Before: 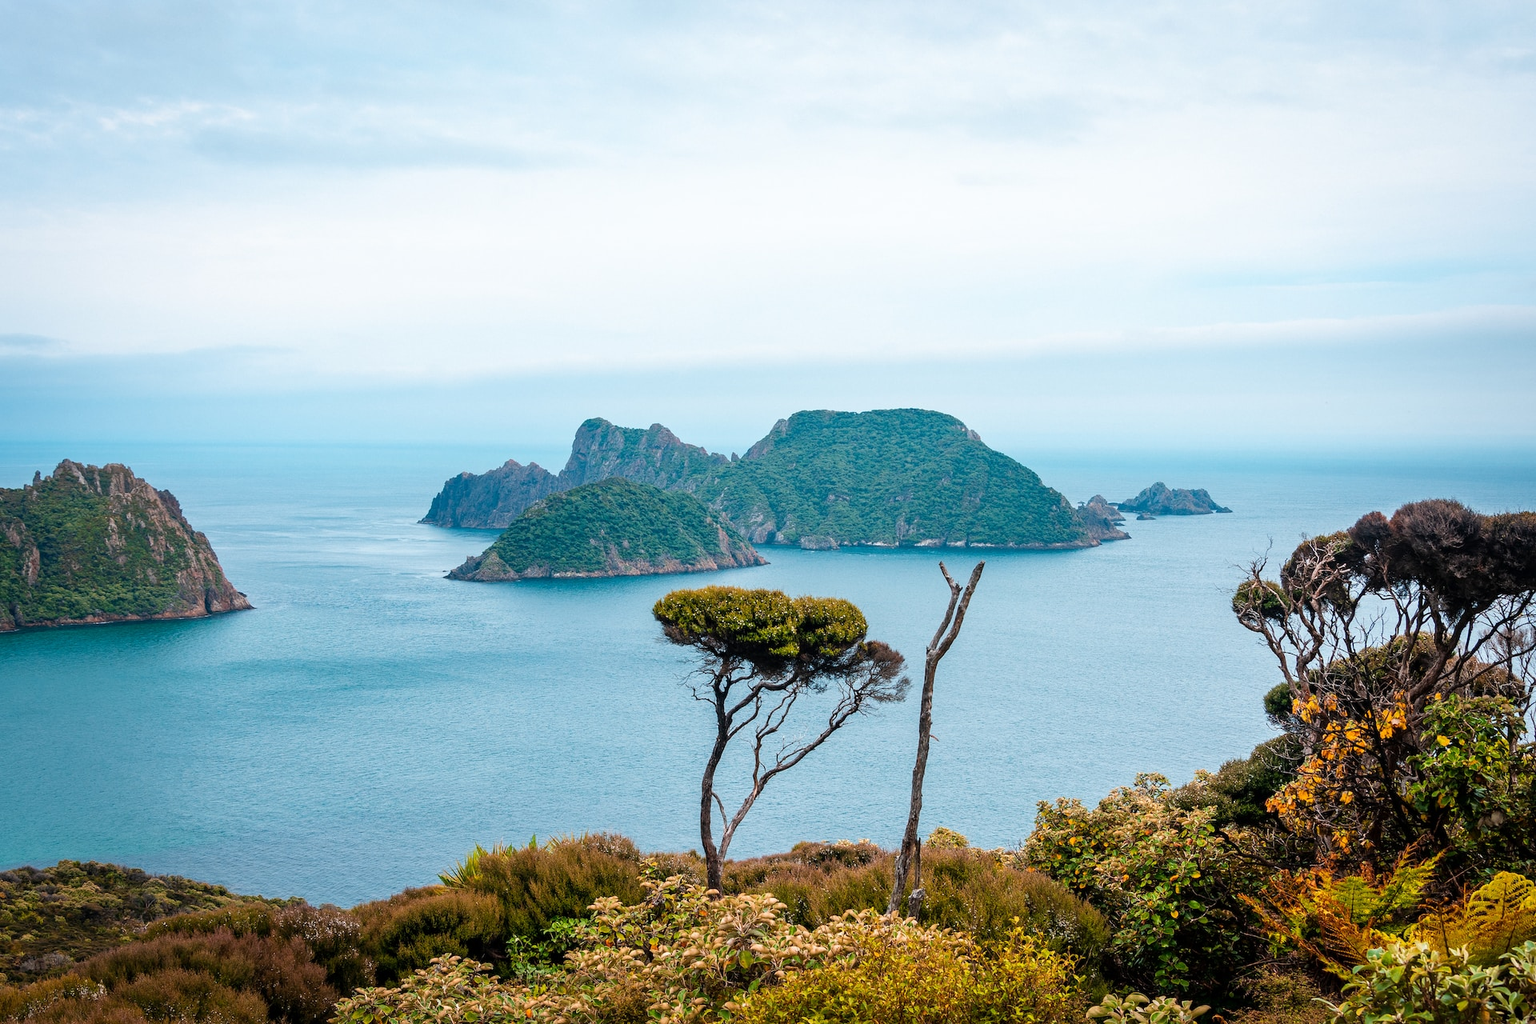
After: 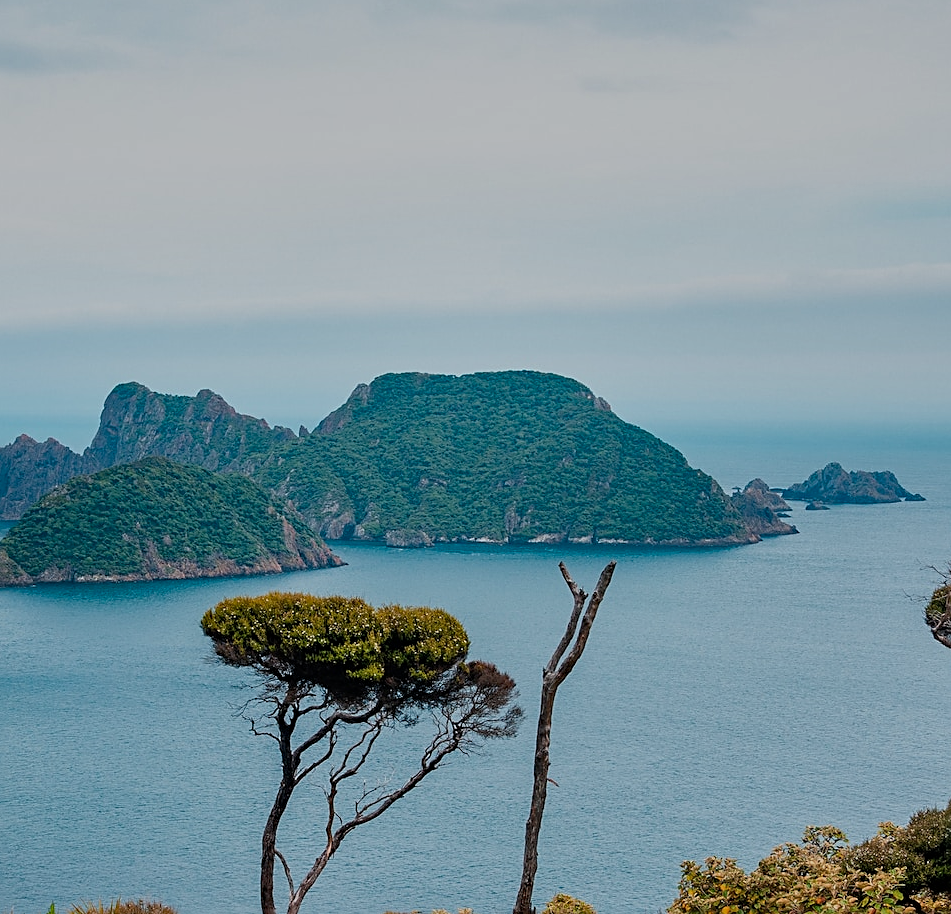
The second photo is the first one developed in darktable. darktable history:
sharpen: on, module defaults
crop: left 32.075%, top 10.976%, right 18.355%, bottom 17.596%
haze removal: strength 0.29, distance 0.25, compatibility mode true, adaptive false
exposure: black level correction 0, exposure -0.766 EV, compensate highlight preservation false
shadows and highlights: soften with gaussian
